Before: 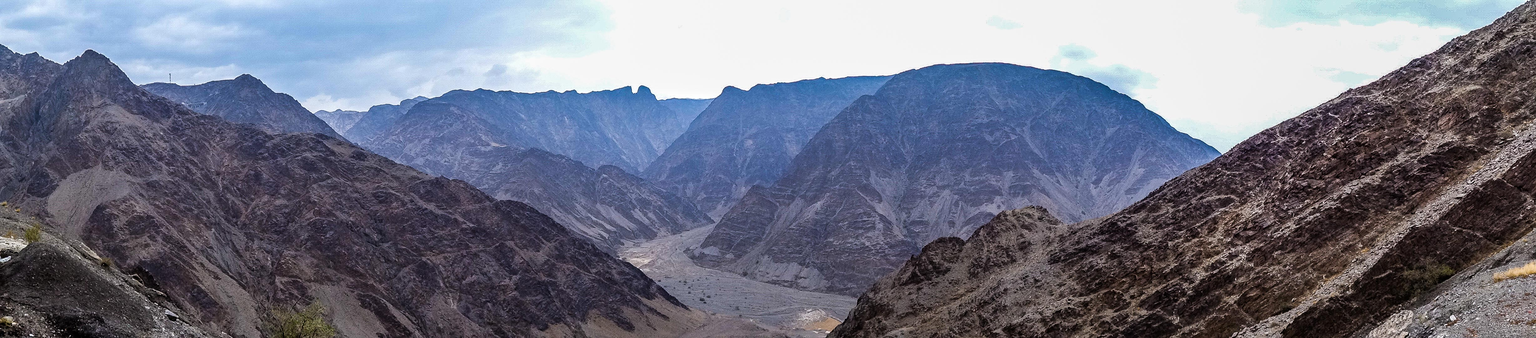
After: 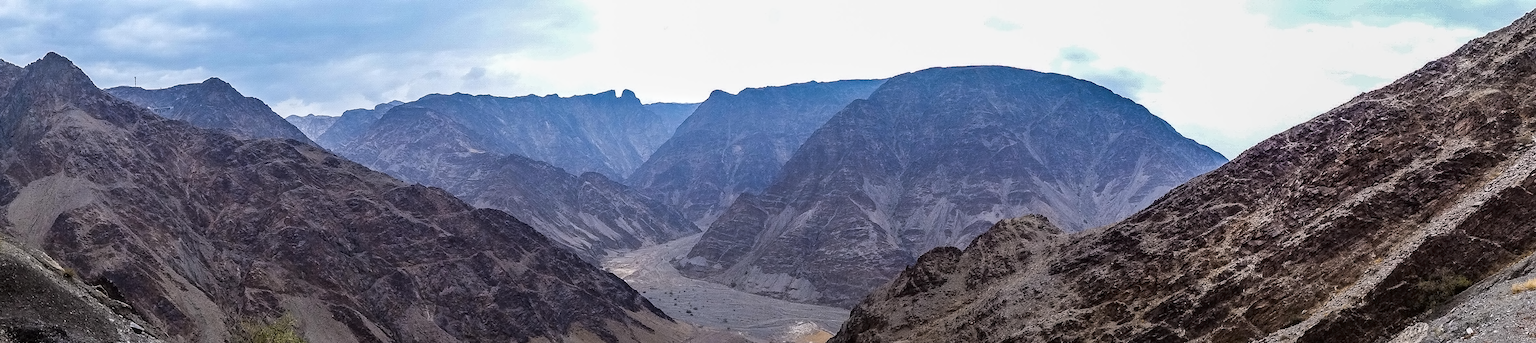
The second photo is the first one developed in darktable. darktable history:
contrast equalizer: octaves 7, y [[0.5 ×4, 0.525, 0.667], [0.5 ×6], [0.5 ×6], [0 ×4, 0.042, 0], [0, 0, 0.004, 0.1, 0.191, 0.131]]
crop and rotate: left 2.63%, right 1.23%, bottom 2.135%
